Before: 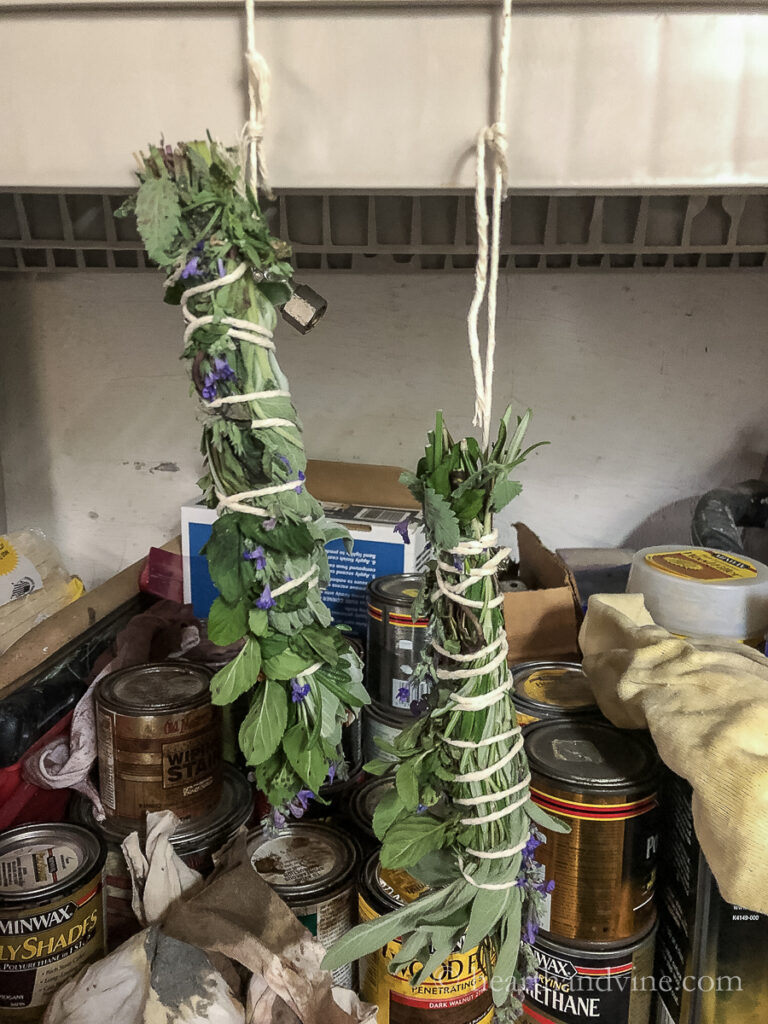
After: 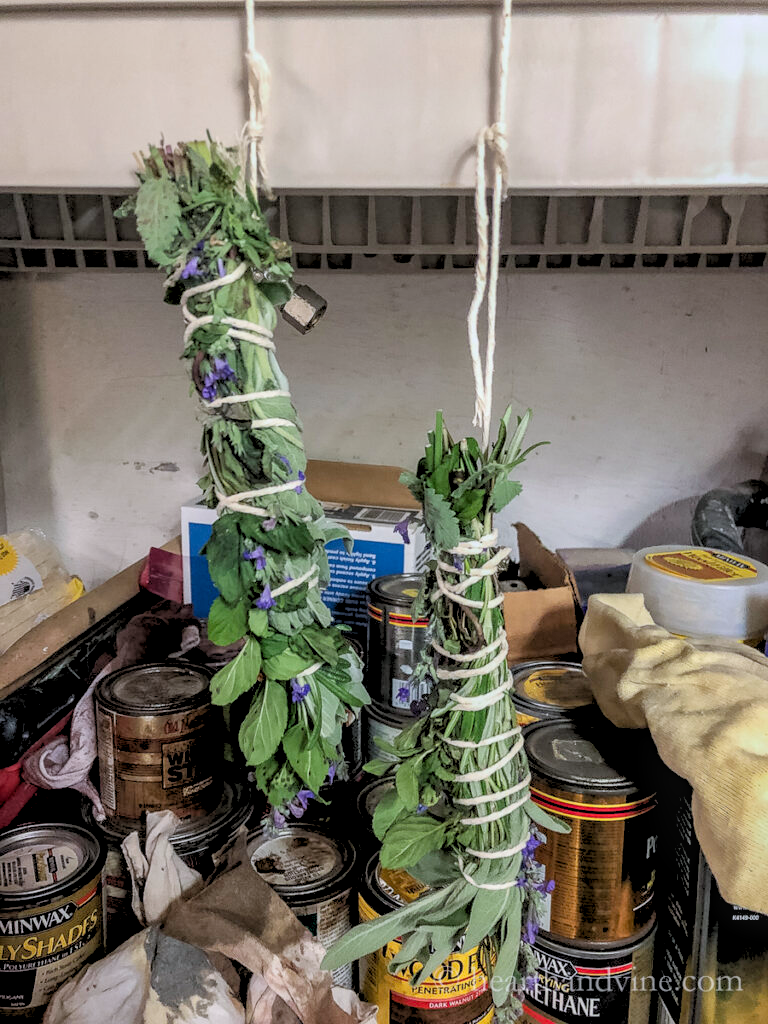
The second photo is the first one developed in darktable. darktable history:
rgb levels: preserve colors sum RGB, levels [[0.038, 0.433, 0.934], [0, 0.5, 1], [0, 0.5, 1]]
color calibration: illuminant as shot in camera, x 0.358, y 0.373, temperature 4628.91 K
local contrast: on, module defaults
